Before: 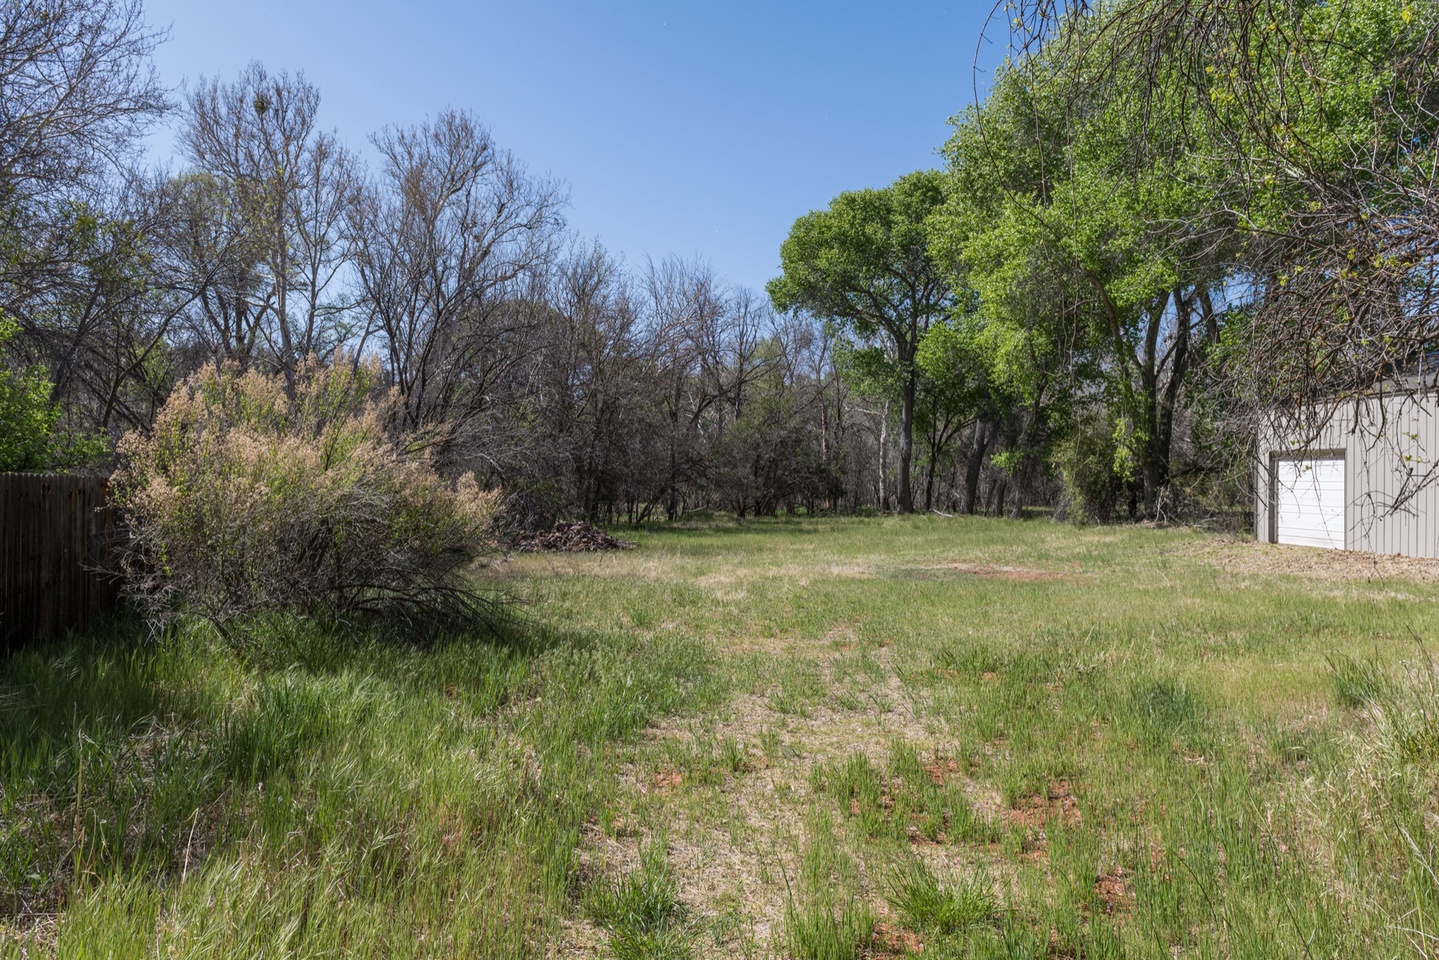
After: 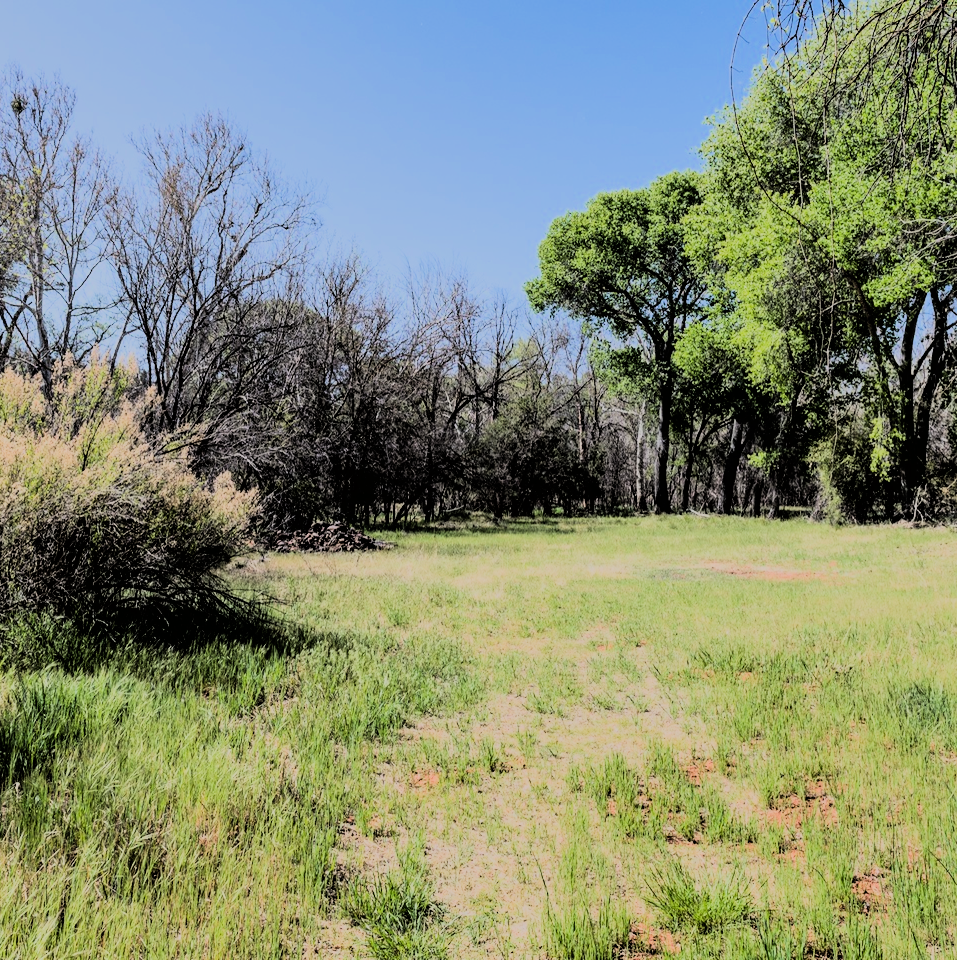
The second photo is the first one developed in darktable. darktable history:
shadows and highlights: radius 125.46, shadows 30.51, highlights -30.51, low approximation 0.01, soften with gaussian
crop: left 16.899%, right 16.556%
filmic rgb: black relative exposure -6.15 EV, white relative exposure 6.96 EV, hardness 2.23, color science v6 (2022)
rgb curve: curves: ch0 [(0, 0) (0.21, 0.15) (0.24, 0.21) (0.5, 0.75) (0.75, 0.96) (0.89, 0.99) (1, 1)]; ch1 [(0, 0.02) (0.21, 0.13) (0.25, 0.2) (0.5, 0.67) (0.75, 0.9) (0.89, 0.97) (1, 1)]; ch2 [(0, 0.02) (0.21, 0.13) (0.25, 0.2) (0.5, 0.67) (0.75, 0.9) (0.89, 0.97) (1, 1)], compensate middle gray true
